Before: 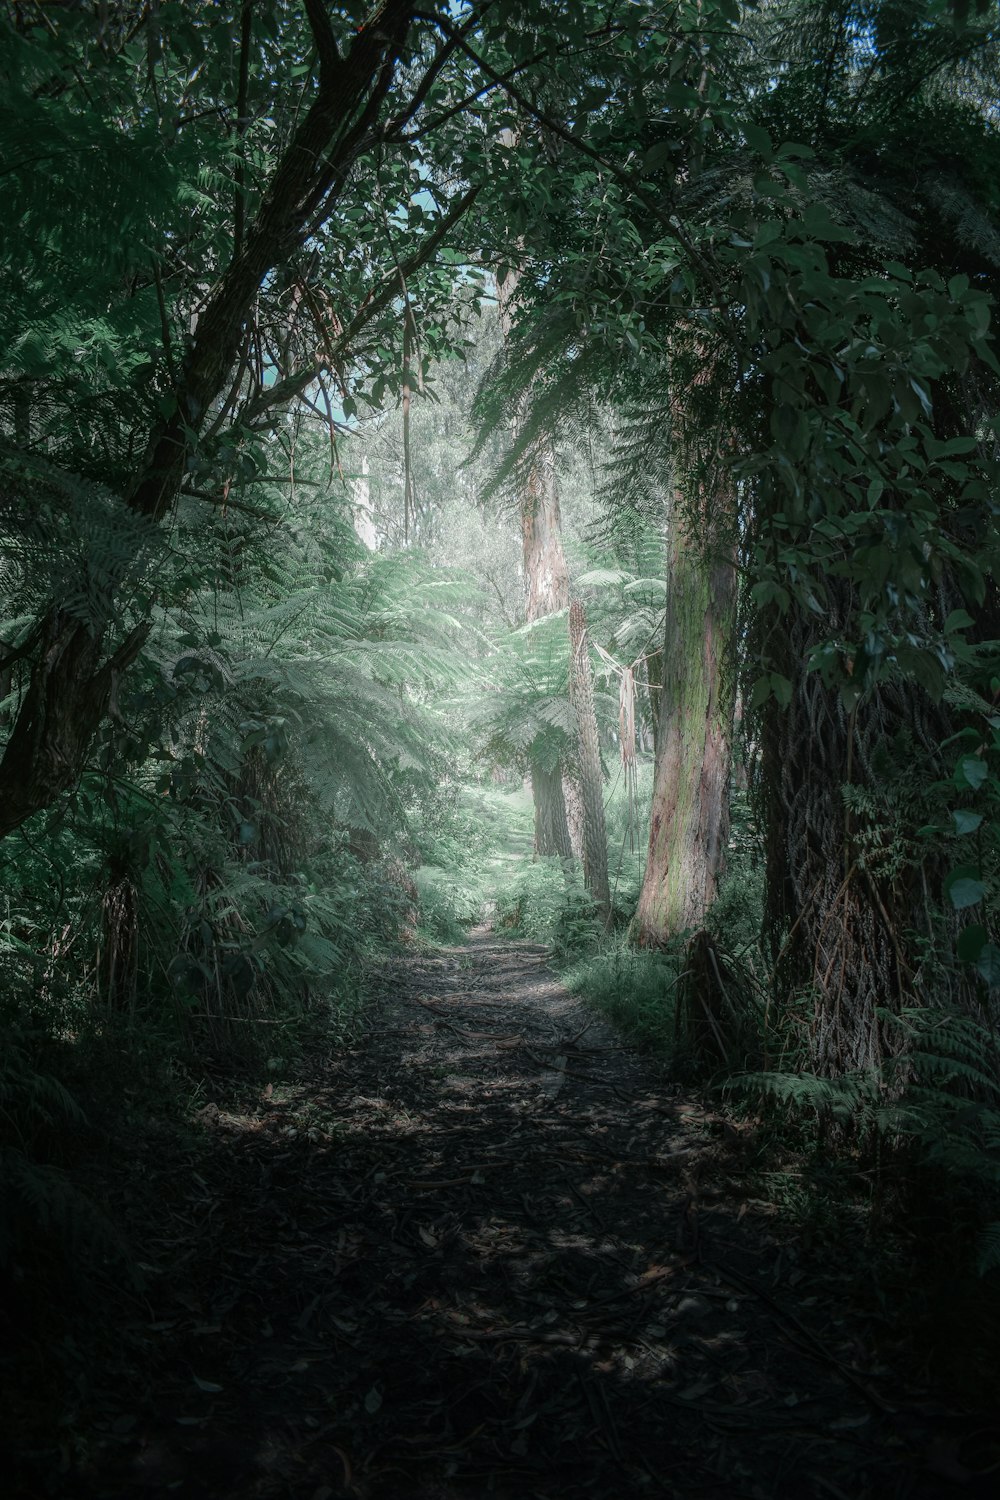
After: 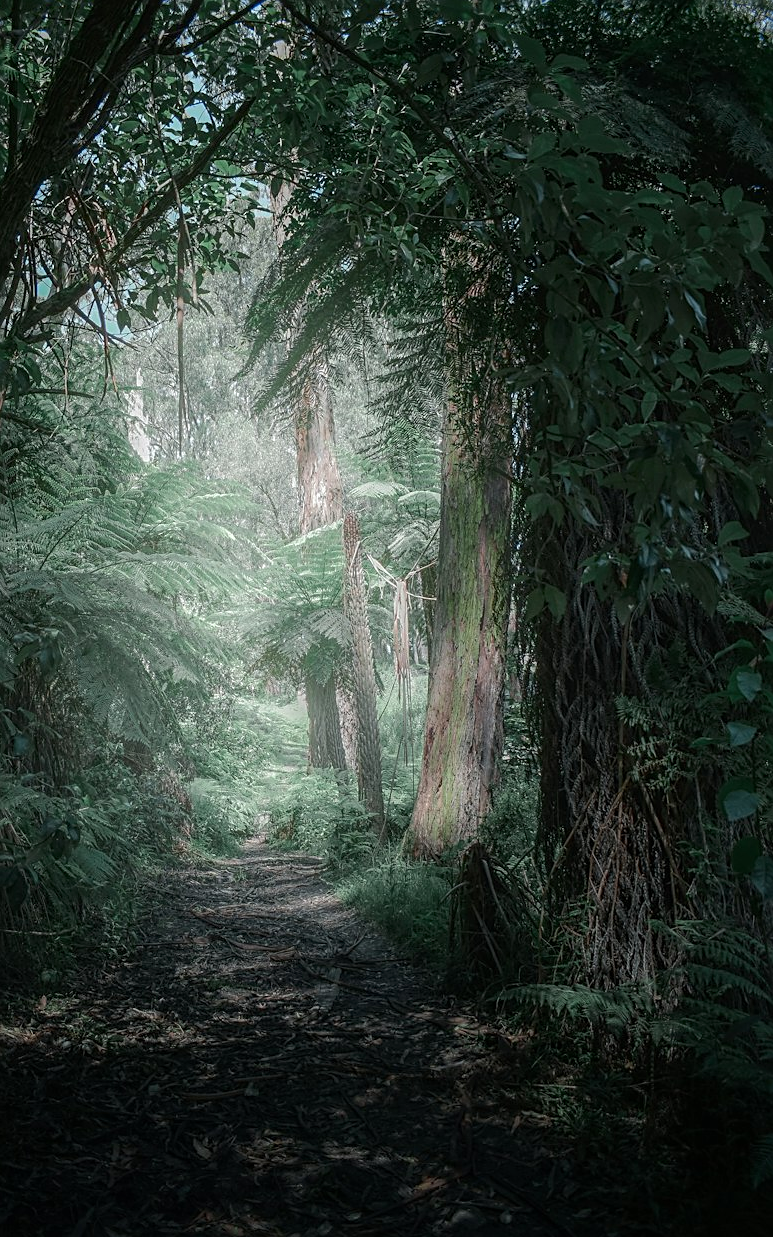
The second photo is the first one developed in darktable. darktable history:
shadows and highlights: shadows -20.56, white point adjustment -1.95, highlights -35.12
crop: left 22.629%, top 5.896%, bottom 11.616%
sharpen: on, module defaults
